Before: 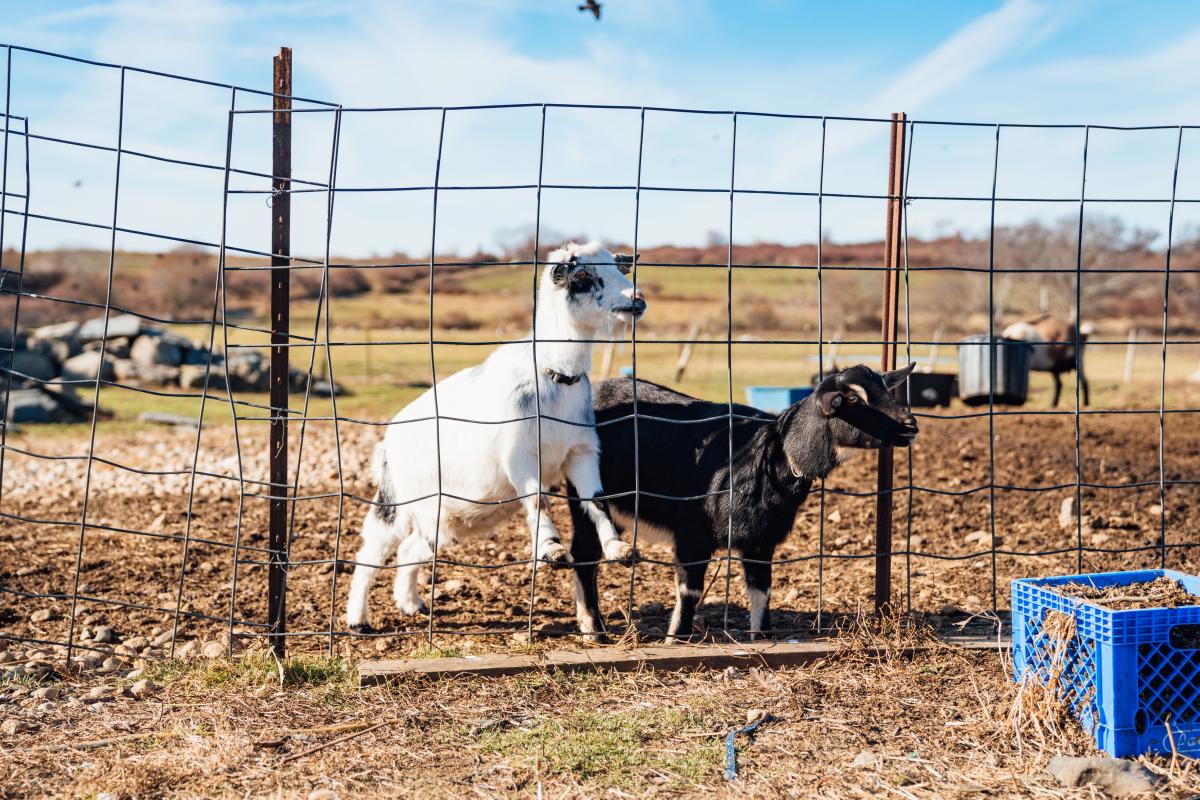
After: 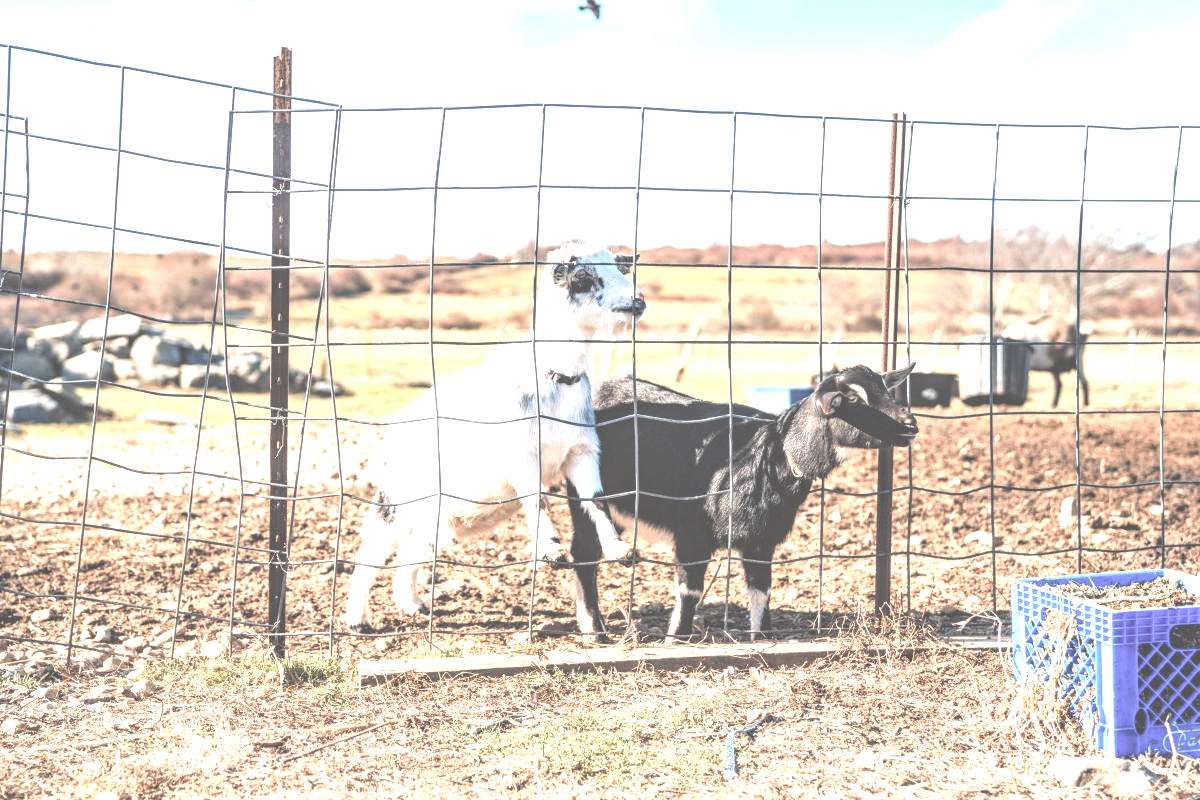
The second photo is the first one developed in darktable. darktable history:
color correction: highlights b* 0.034, saturation 0.596
exposure: black level correction -0.024, exposure 1.395 EV, compensate highlight preservation false
local contrast: on, module defaults
tone curve: curves: ch0 [(0, 0.01) (0.052, 0.045) (0.136, 0.133) (0.275, 0.35) (0.43, 0.54) (0.676, 0.751) (0.89, 0.919) (1, 1)]; ch1 [(0, 0) (0.094, 0.081) (0.285, 0.299) (0.385, 0.403) (0.447, 0.429) (0.495, 0.496) (0.544, 0.552) (0.589, 0.612) (0.722, 0.728) (1, 1)]; ch2 [(0, 0) (0.257, 0.217) (0.43, 0.421) (0.498, 0.507) (0.531, 0.544) (0.56, 0.579) (0.625, 0.642) (1, 1)], color space Lab, independent channels, preserve colors none
